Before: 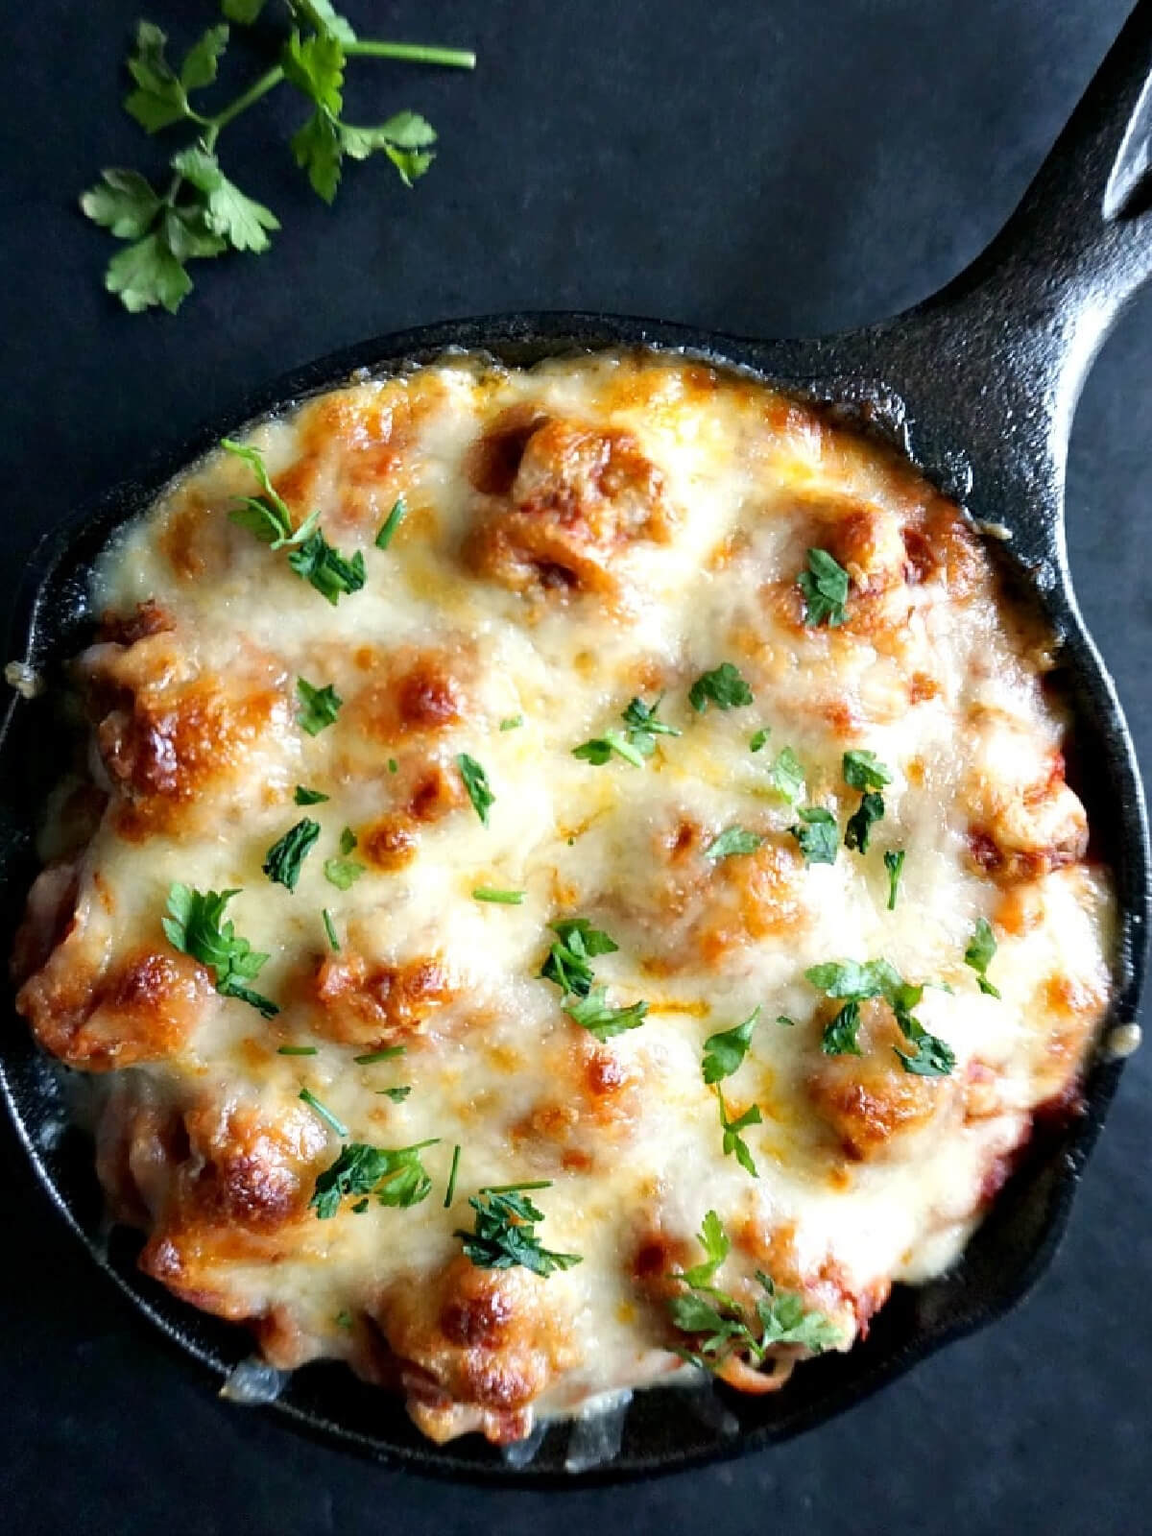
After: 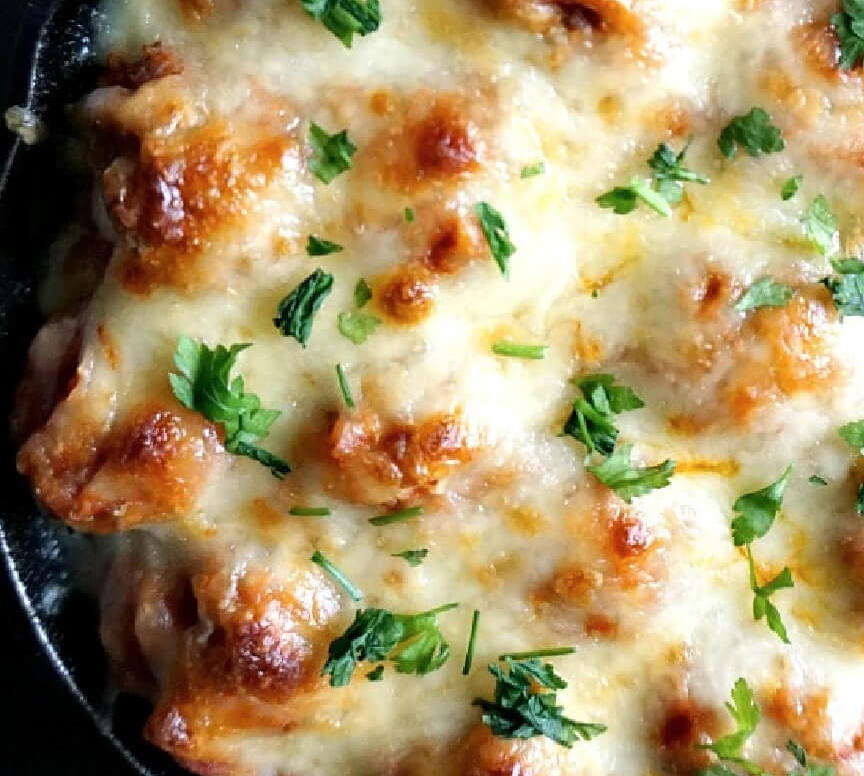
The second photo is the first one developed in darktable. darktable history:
contrast brightness saturation: saturation -0.05
crop: top 36.498%, right 27.964%, bottom 14.995%
